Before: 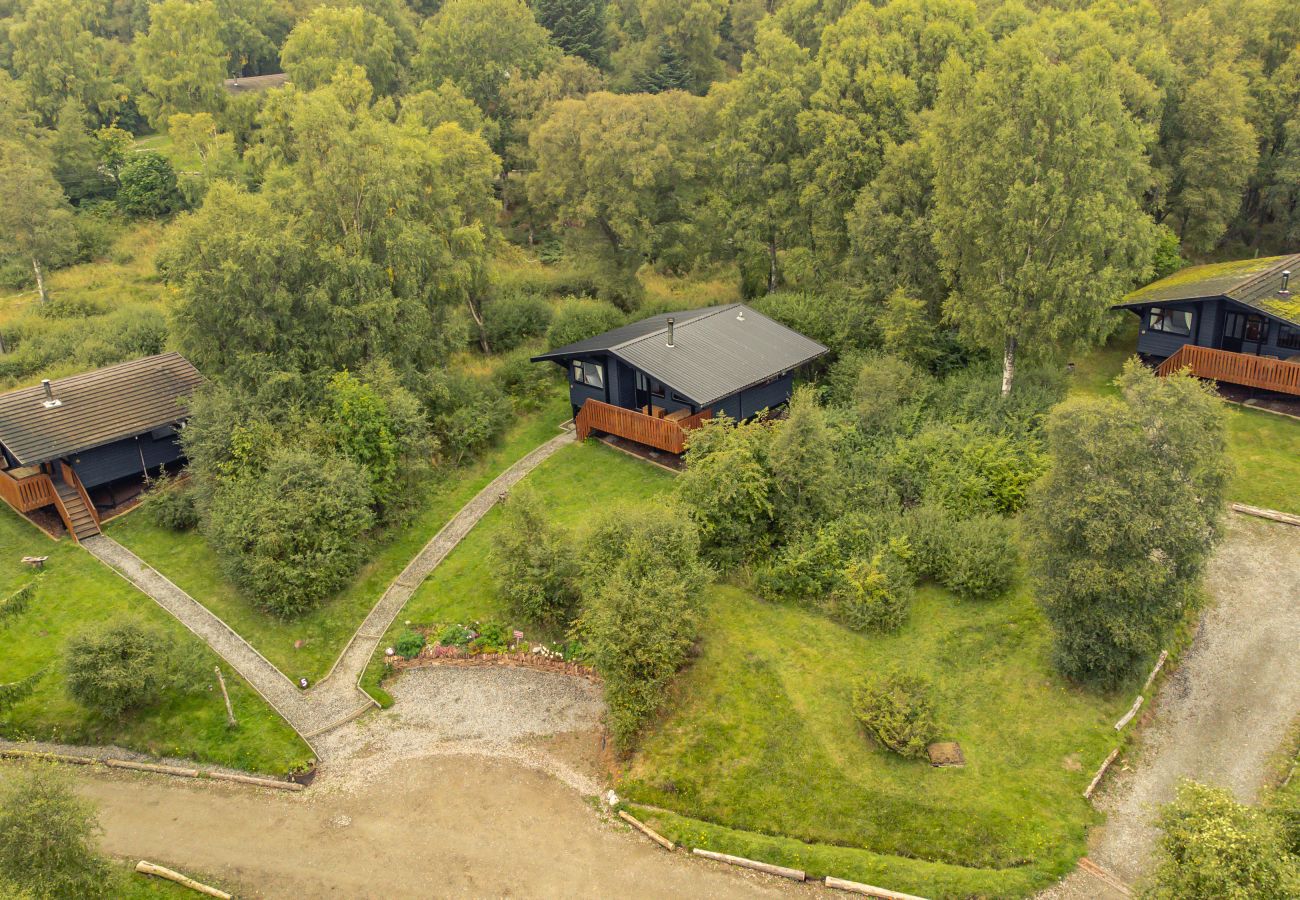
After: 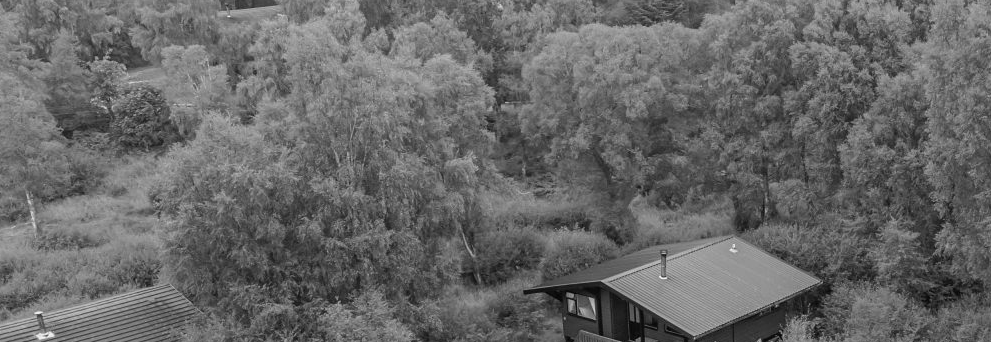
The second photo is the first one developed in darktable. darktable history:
velvia: on, module defaults
color calibration: output gray [0.21, 0.42, 0.37, 0], gray › normalize channels true, illuminant same as pipeline (D50), adaptation XYZ, x 0.346, y 0.359, gamut compression 0
crop: left 0.579%, top 7.627%, right 23.167%, bottom 54.275%
